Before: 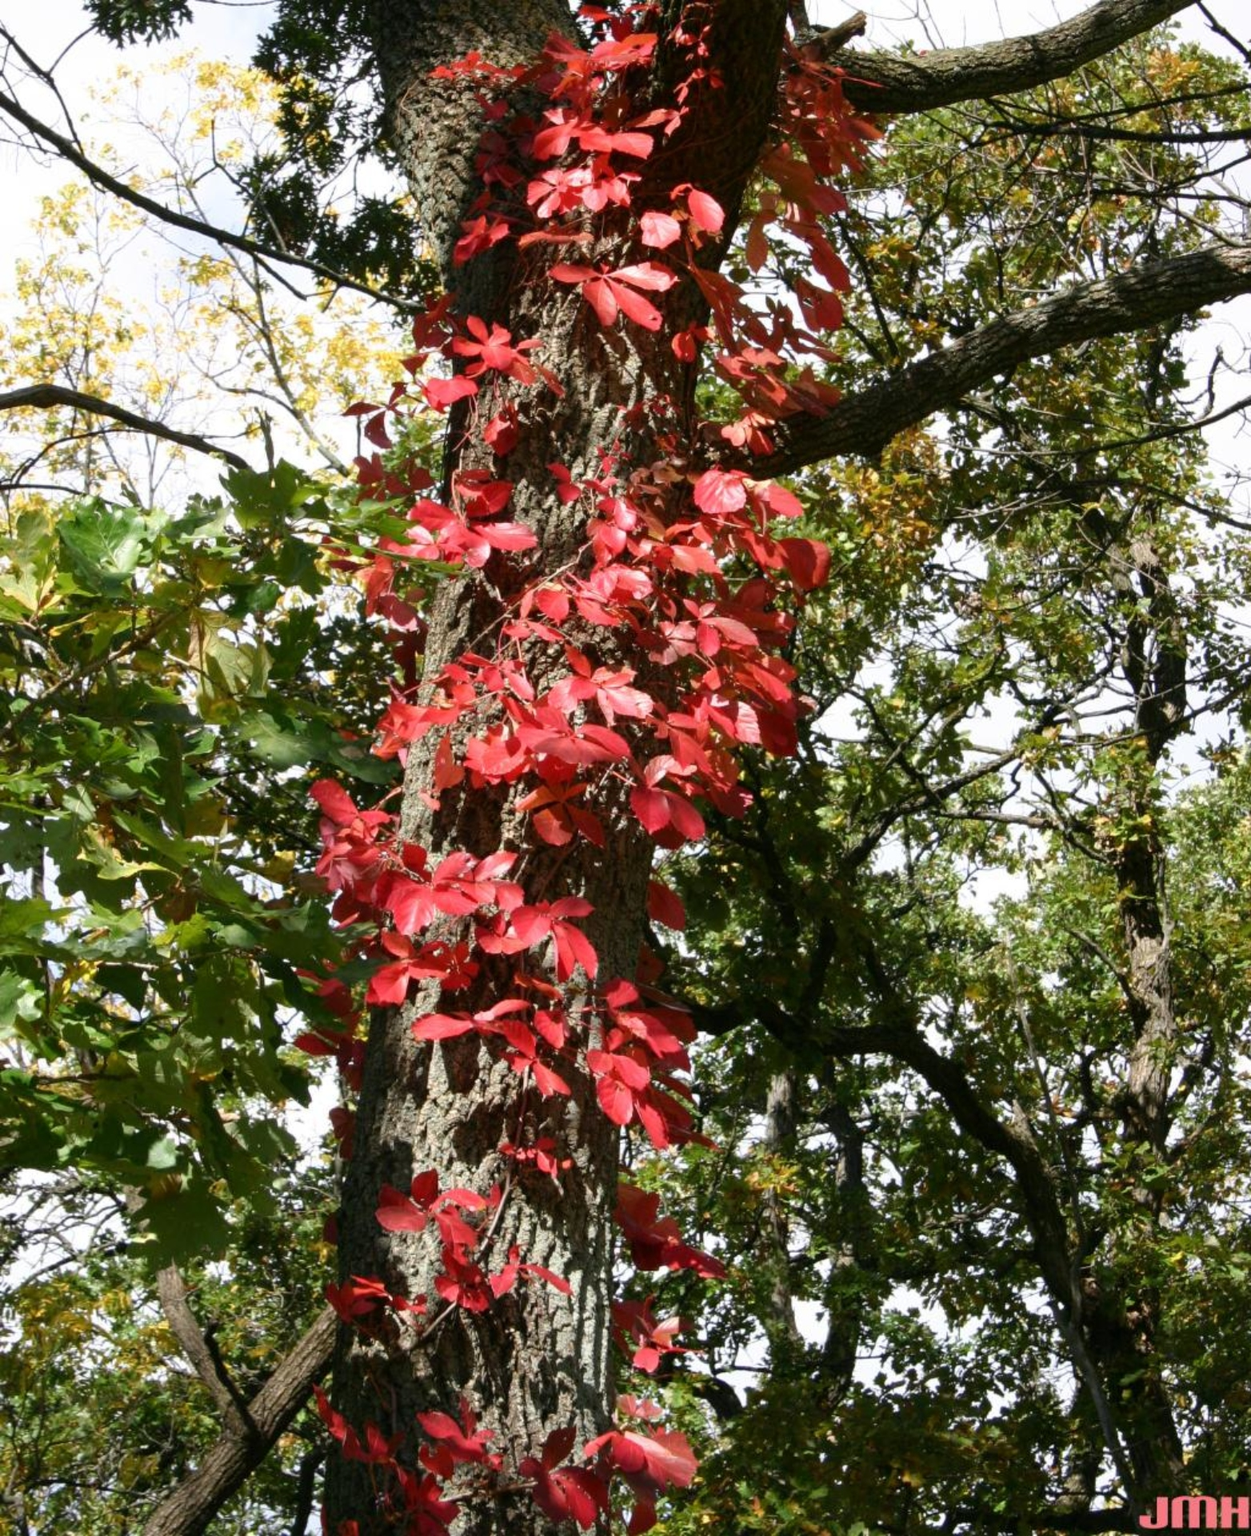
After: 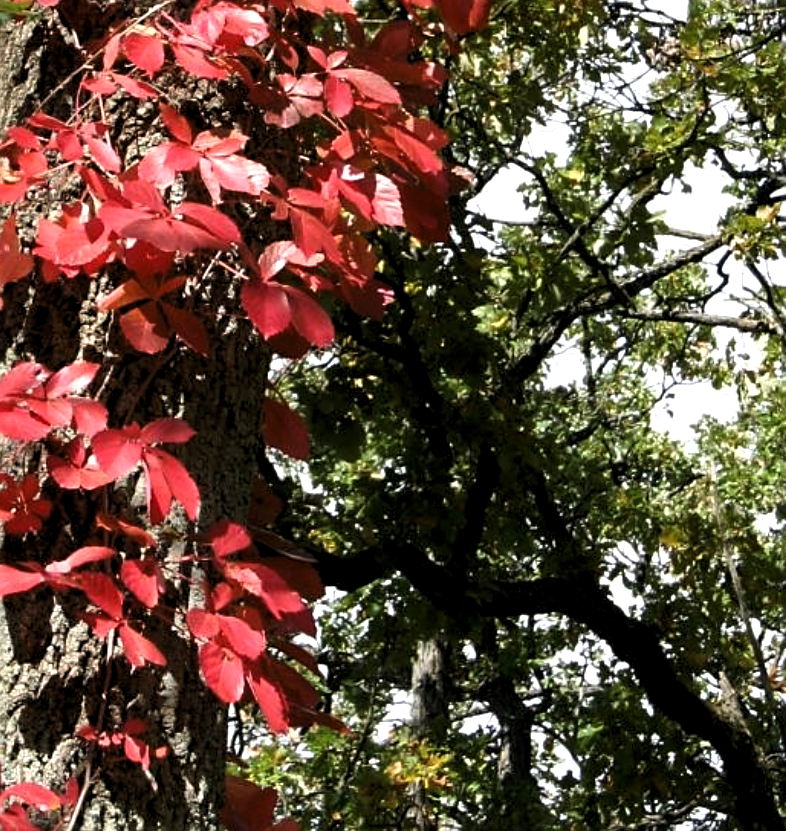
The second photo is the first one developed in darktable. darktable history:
sharpen: on, module defaults
crop: left 35.03%, top 36.625%, right 14.663%, bottom 20.057%
levels: levels [0.052, 0.496, 0.908]
